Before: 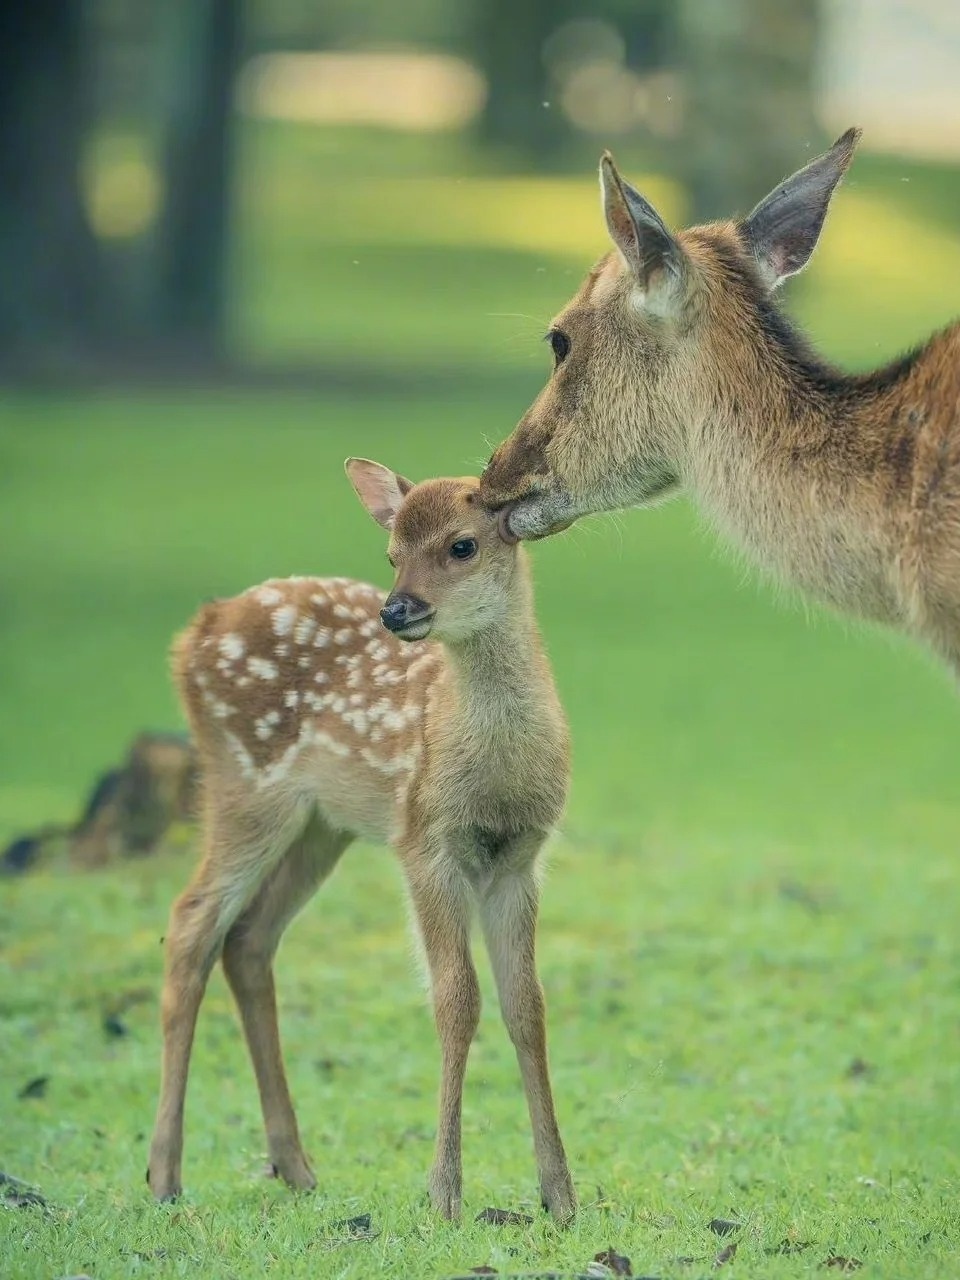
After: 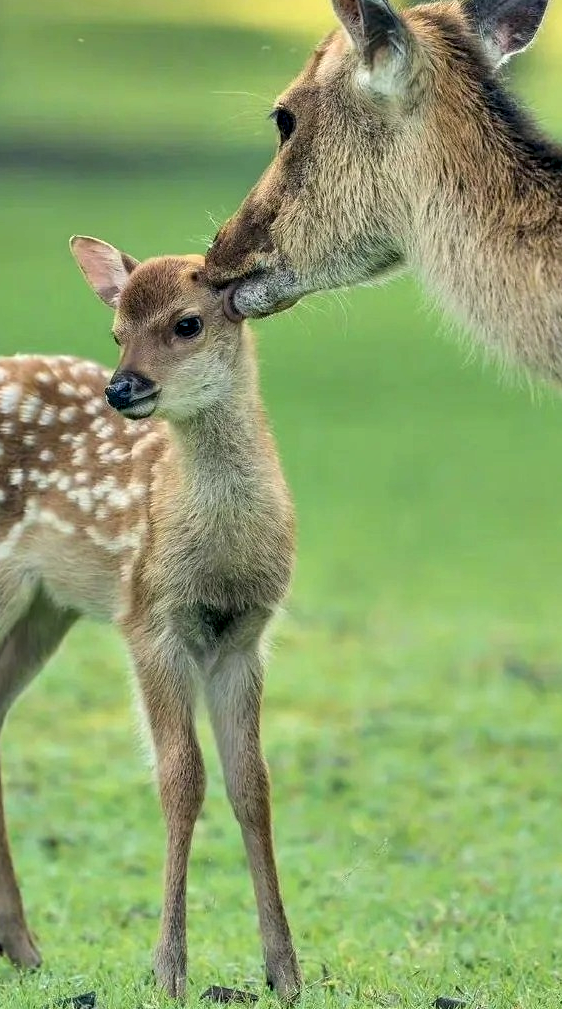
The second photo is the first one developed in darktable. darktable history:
crop and rotate: left 28.679%, top 17.374%, right 12.692%, bottom 3.745%
contrast equalizer: y [[0.6 ×6], [0.55 ×6], [0 ×6], [0 ×6], [0 ×6]]
